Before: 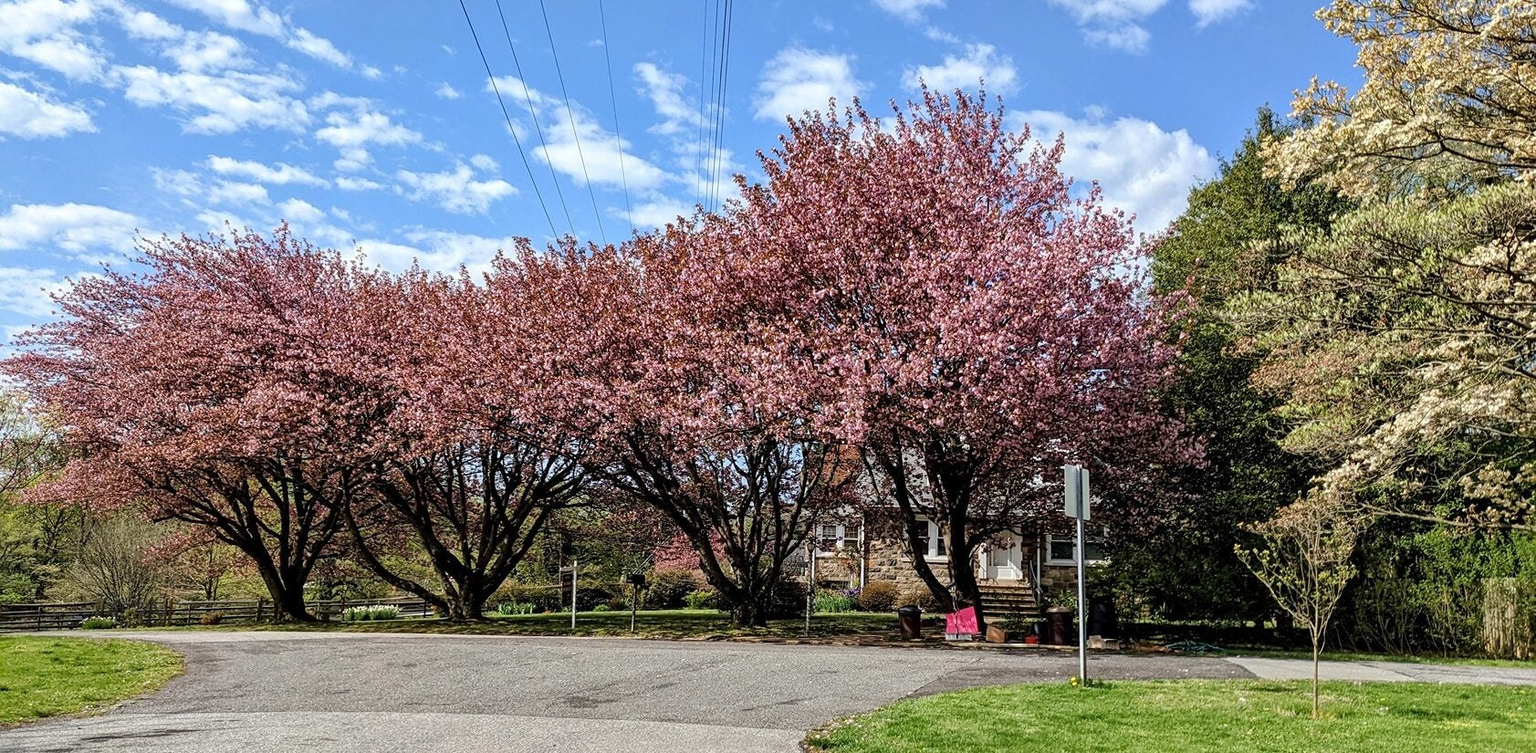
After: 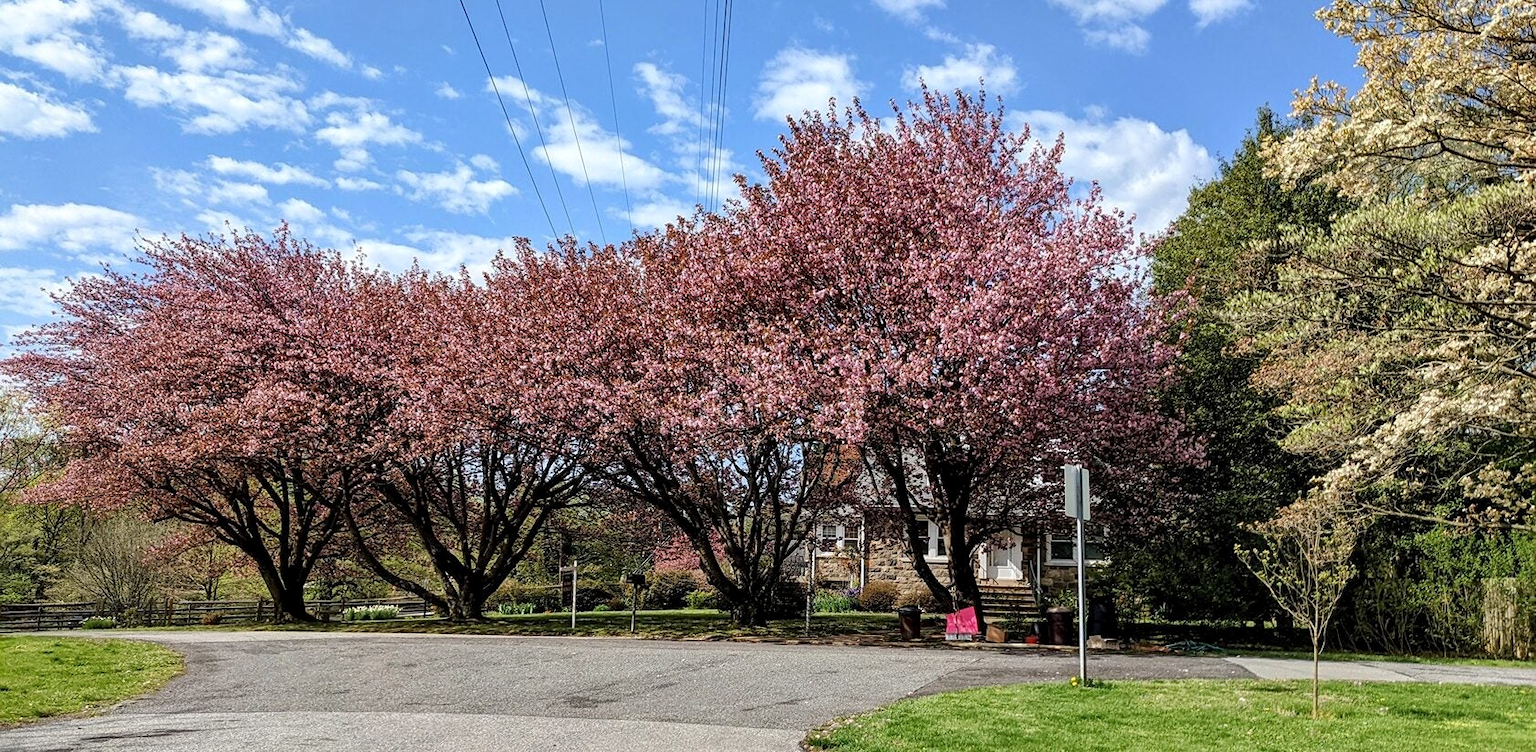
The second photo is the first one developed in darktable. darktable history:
contrast equalizer: y [[0.518, 0.517, 0.501, 0.5, 0.5, 0.5], [0.5 ×6], [0.5 ×6], [0 ×6], [0 ×6]]
